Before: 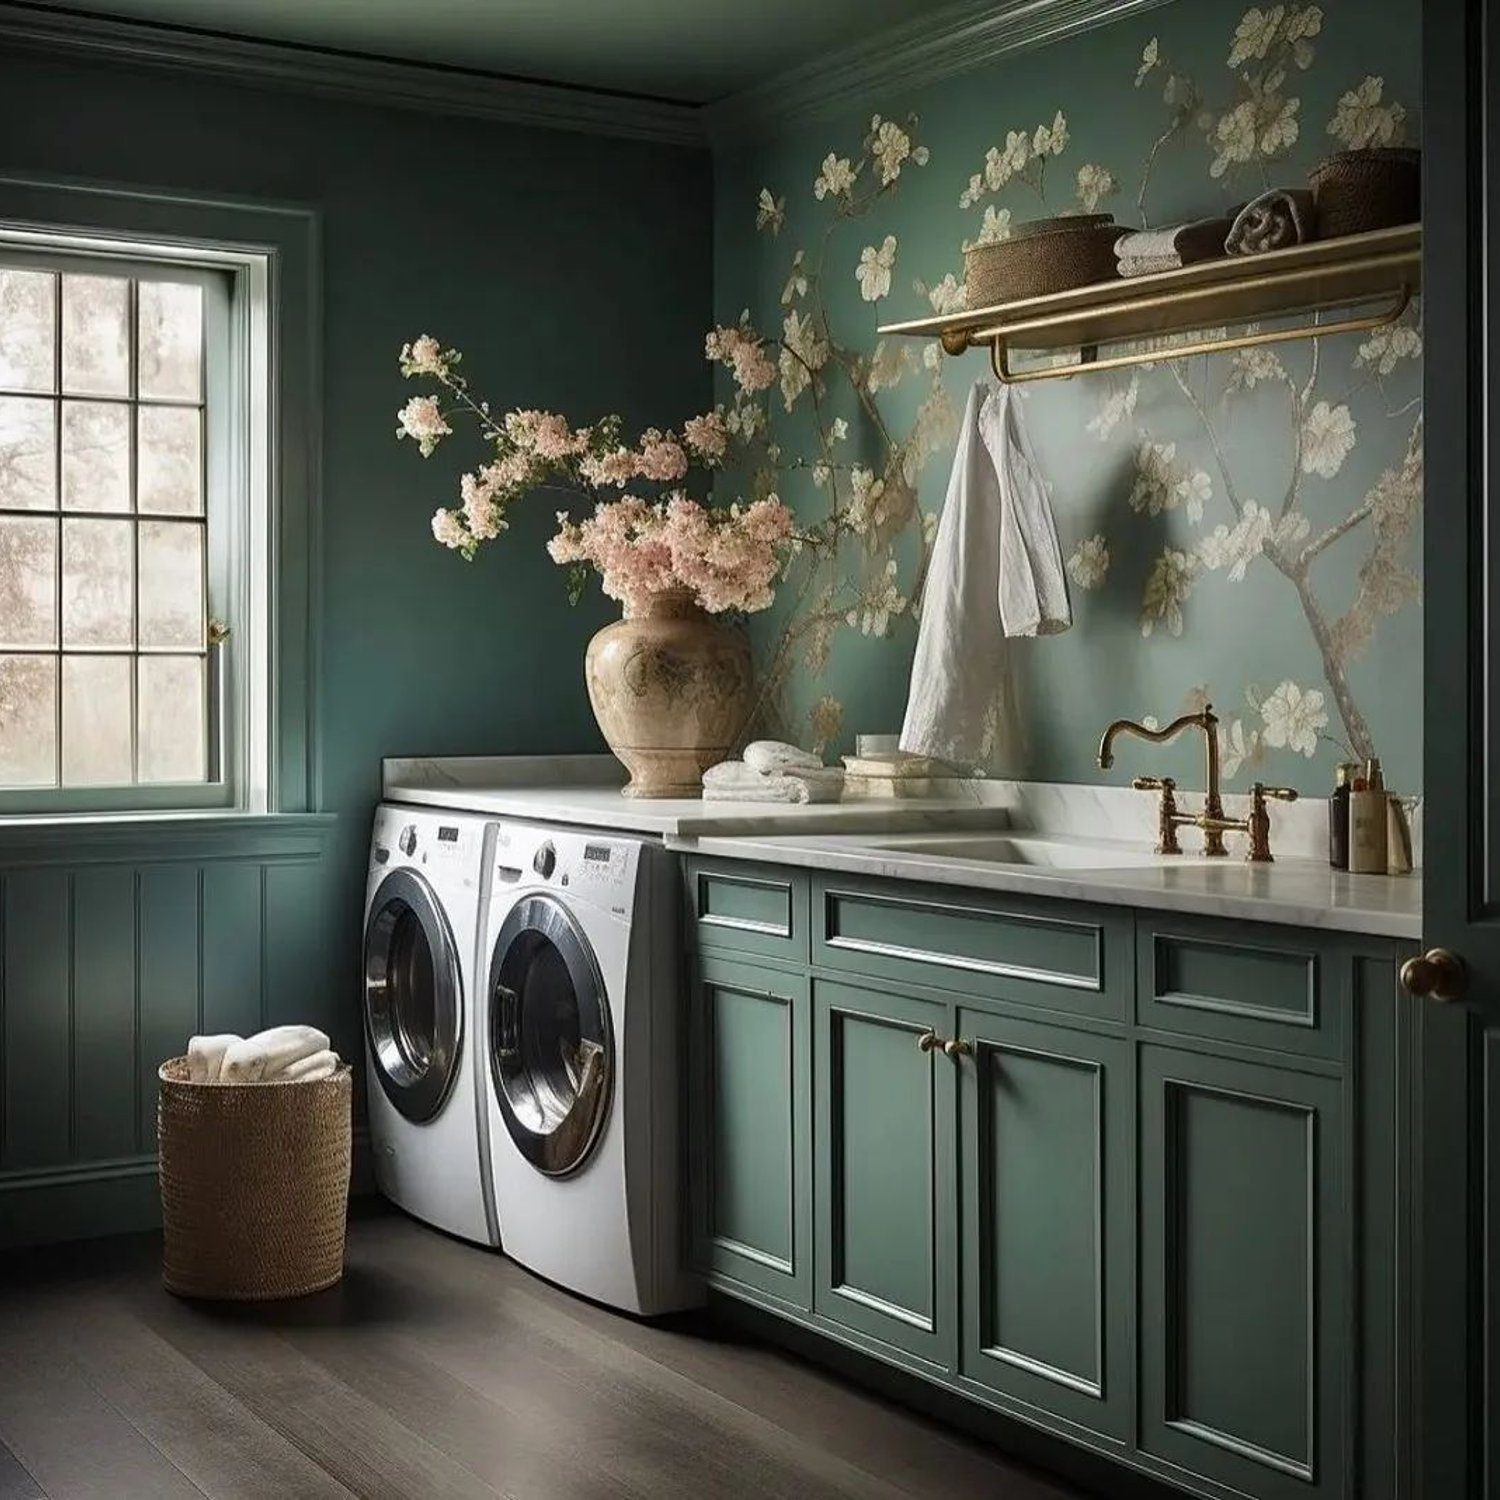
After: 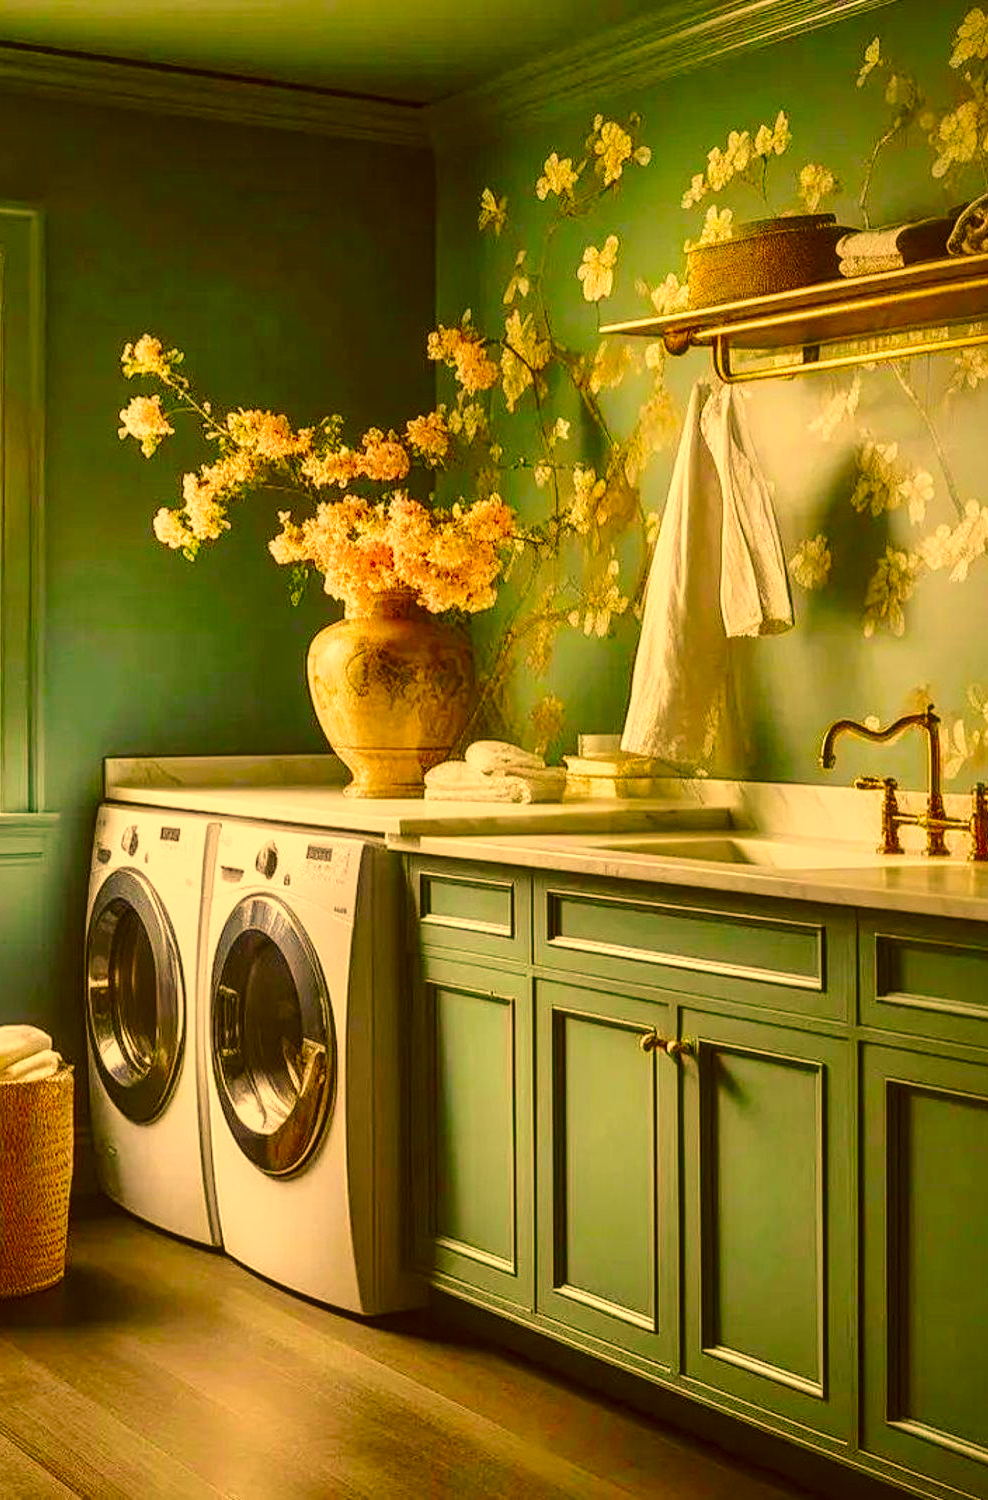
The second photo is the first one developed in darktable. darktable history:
crop and rotate: left 18.595%, right 15.528%
local contrast: on, module defaults
base curve: curves: ch0 [(0, 0) (0.028, 0.03) (0.121, 0.232) (0.46, 0.748) (0.859, 0.968) (1, 1)], preserve colors none
exposure: black level correction -0.003, exposure 0.041 EV, compensate highlight preservation false
shadows and highlights: on, module defaults
color correction: highlights a* 10.44, highlights b* 29.9, shadows a* 2.8, shadows b* 16.97, saturation 1.73
